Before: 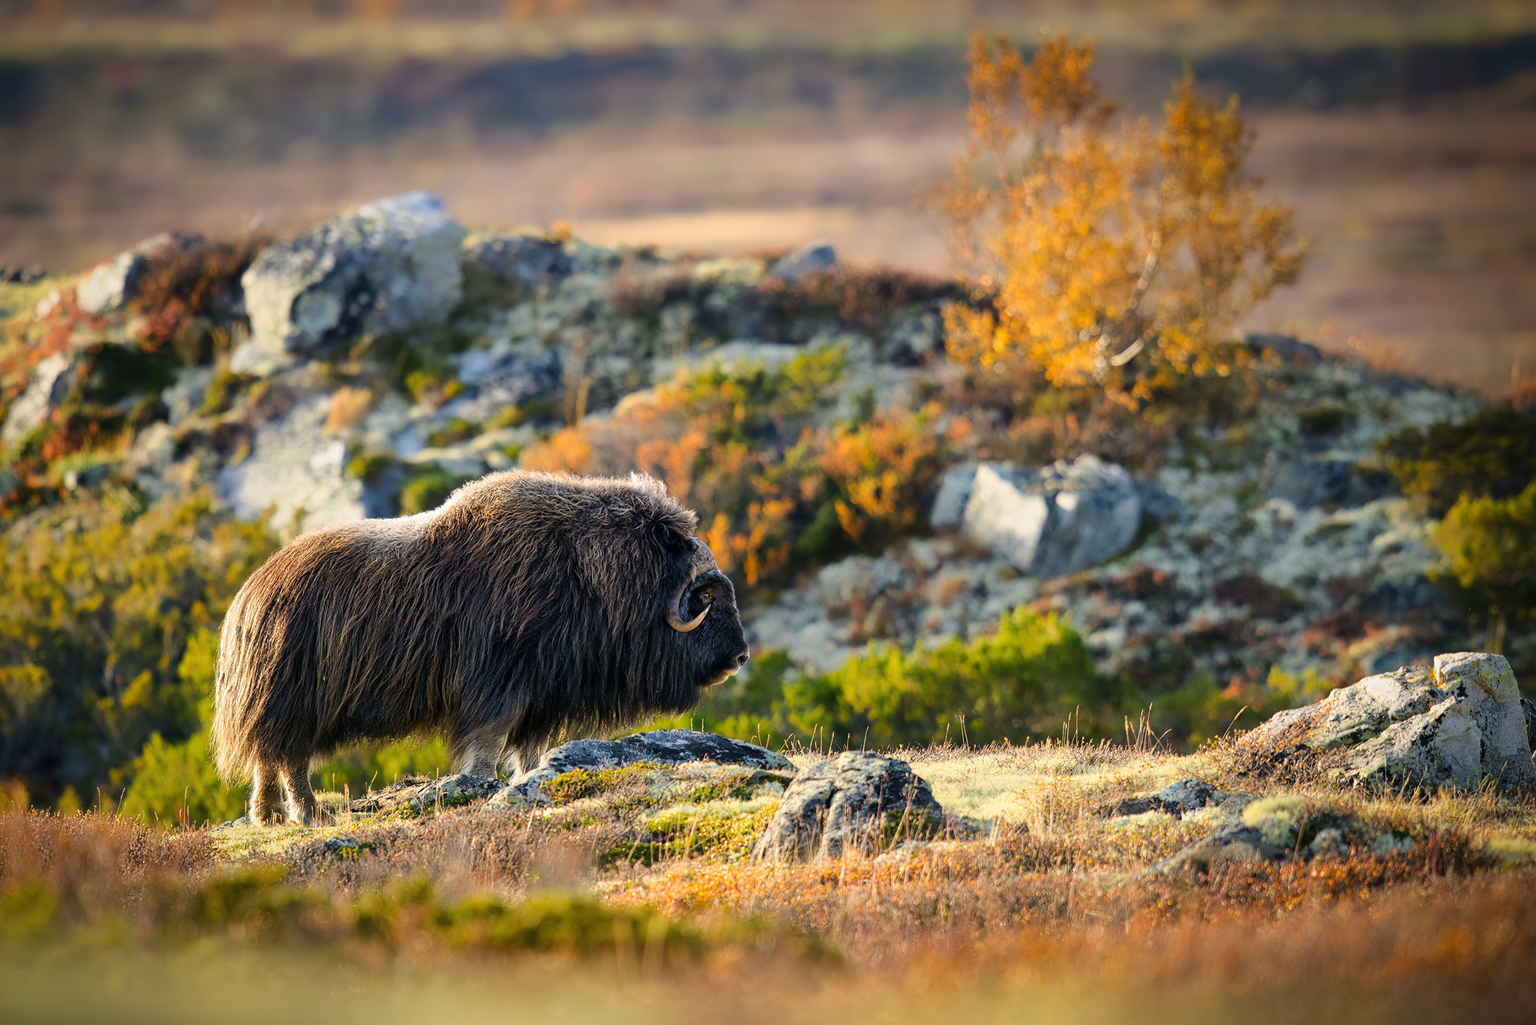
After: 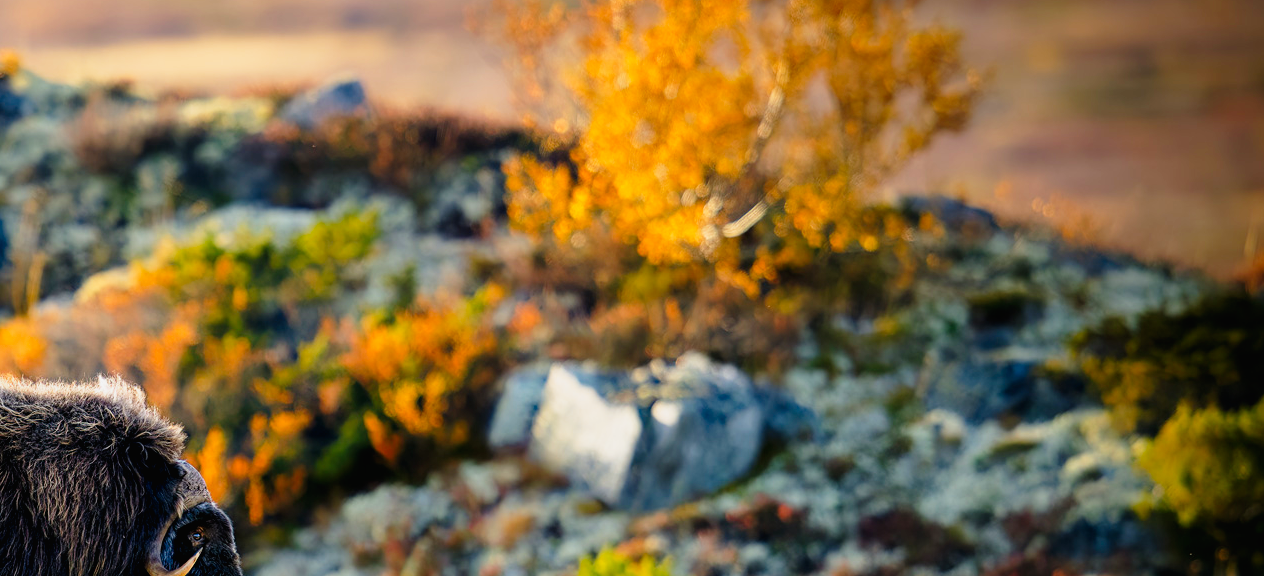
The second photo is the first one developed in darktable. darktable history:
crop: left 36.188%, top 17.956%, right 0.584%, bottom 38.795%
tone equalizer: -8 EV 0.211 EV, -7 EV 0.436 EV, -6 EV 0.429 EV, -5 EV 0.222 EV, -3 EV -0.254 EV, -2 EV -0.418 EV, -1 EV -0.427 EV, +0 EV -0.228 EV, edges refinement/feathering 500, mask exposure compensation -1.57 EV, preserve details no
tone curve: curves: ch0 [(0.016, 0.011) (0.094, 0.016) (0.469, 0.508) (0.721, 0.862) (1, 1)], preserve colors none
